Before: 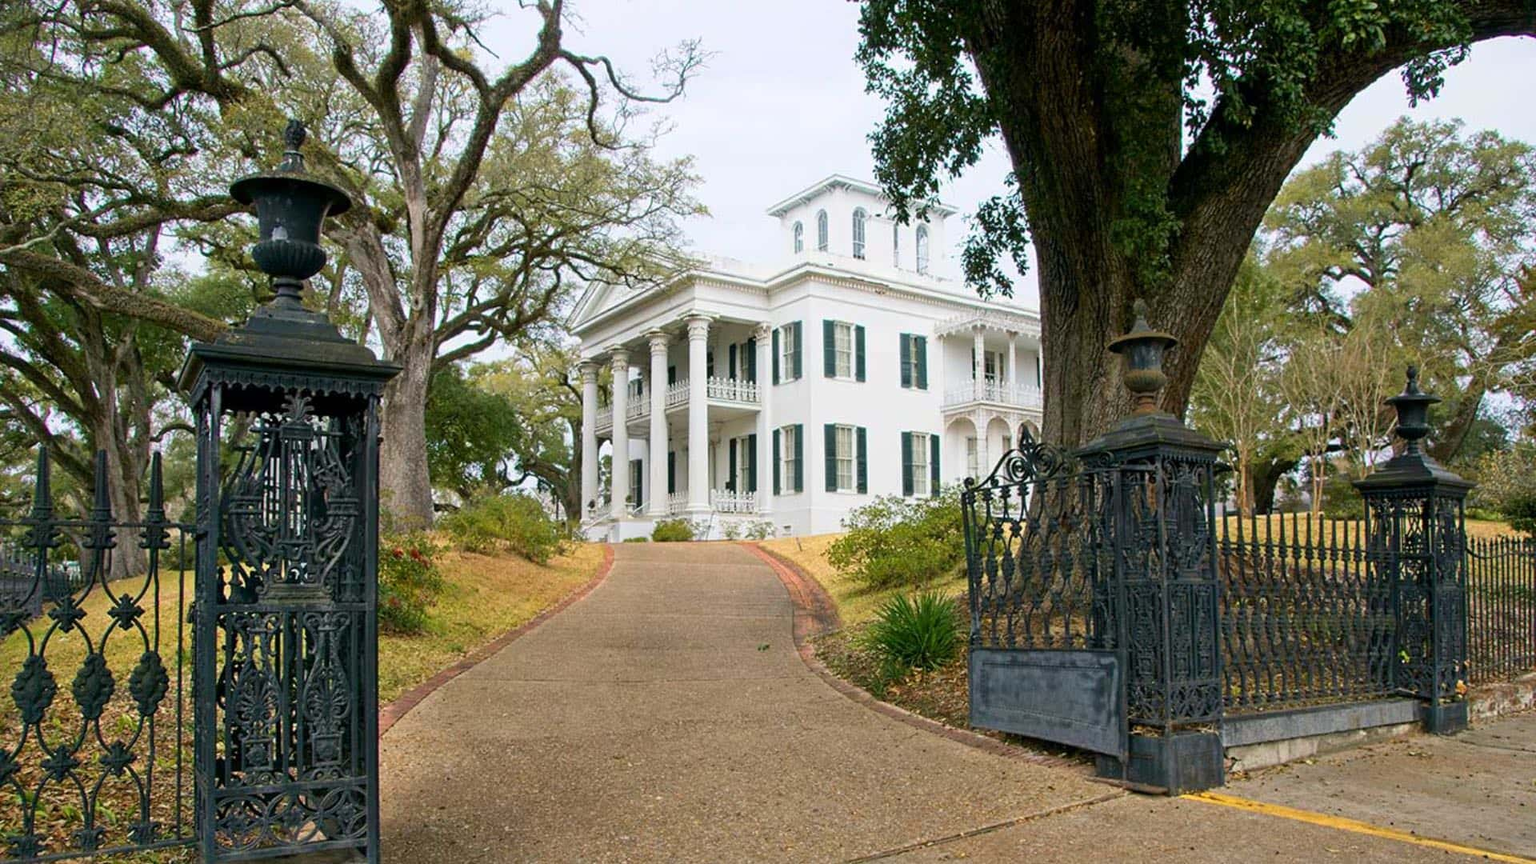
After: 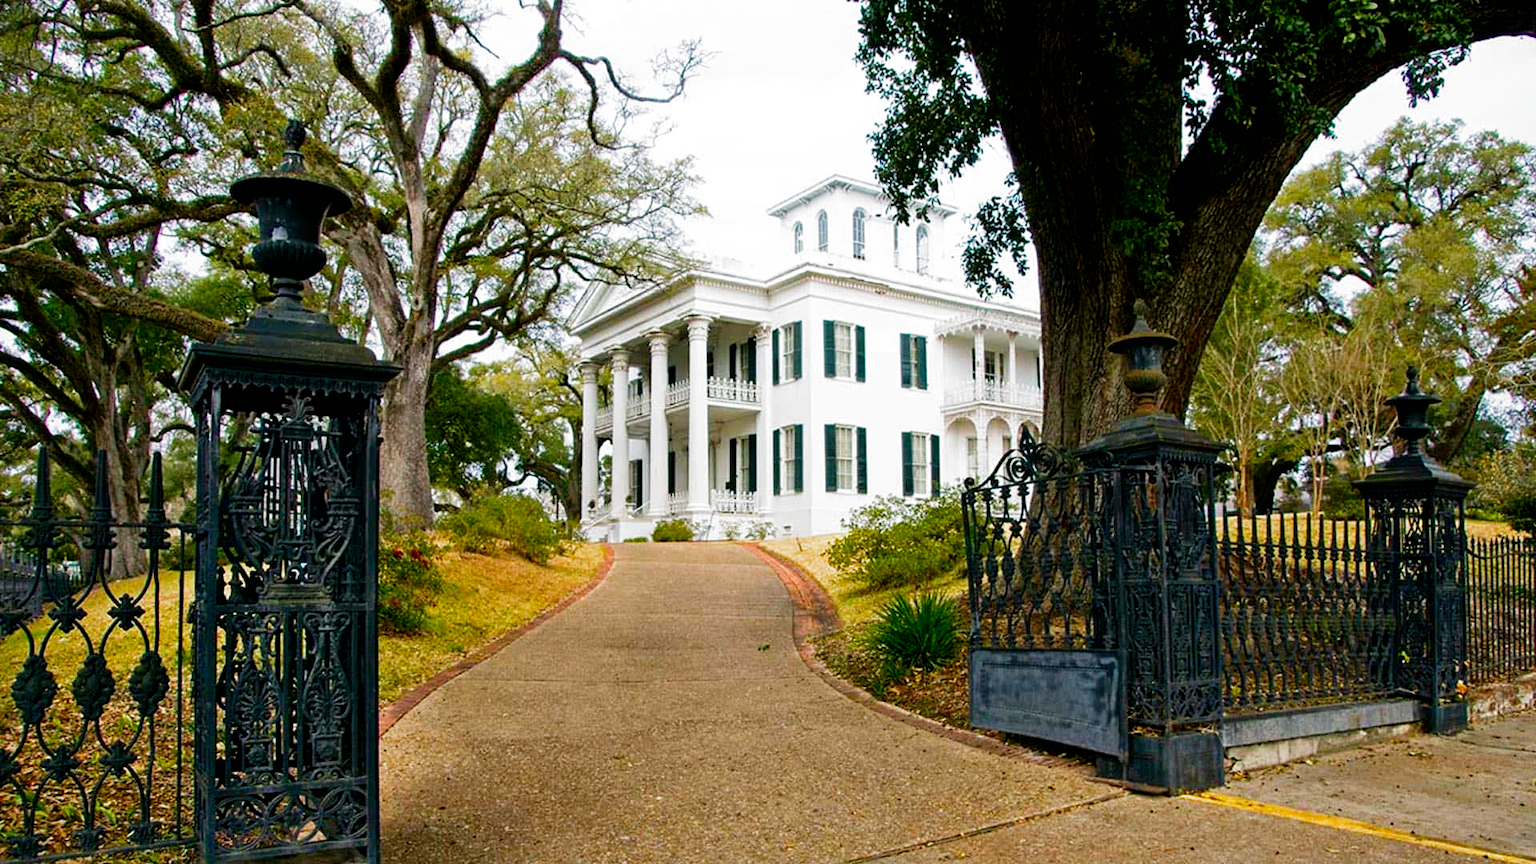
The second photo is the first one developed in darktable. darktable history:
filmic rgb: black relative exposure -8.2 EV, white relative exposure 2.2 EV, threshold 3 EV, hardness 7.11, latitude 75%, contrast 1.325, highlights saturation mix -2%, shadows ↔ highlights balance 30%, preserve chrominance no, color science v5 (2021), contrast in shadows safe, contrast in highlights safe, enable highlight reconstruction true
color balance rgb "[modern colors]": linear chroma grading › shadows -8%, linear chroma grading › global chroma 10%, perceptual saturation grading › global saturation 2%, perceptual saturation grading › highlights -2%, perceptual saturation grading › mid-tones 4%, perceptual saturation grading › shadows 8%, perceptual brilliance grading › global brilliance 2%, perceptual brilliance grading › highlights -4%, global vibrance 16%, saturation formula JzAzBz (2021)
